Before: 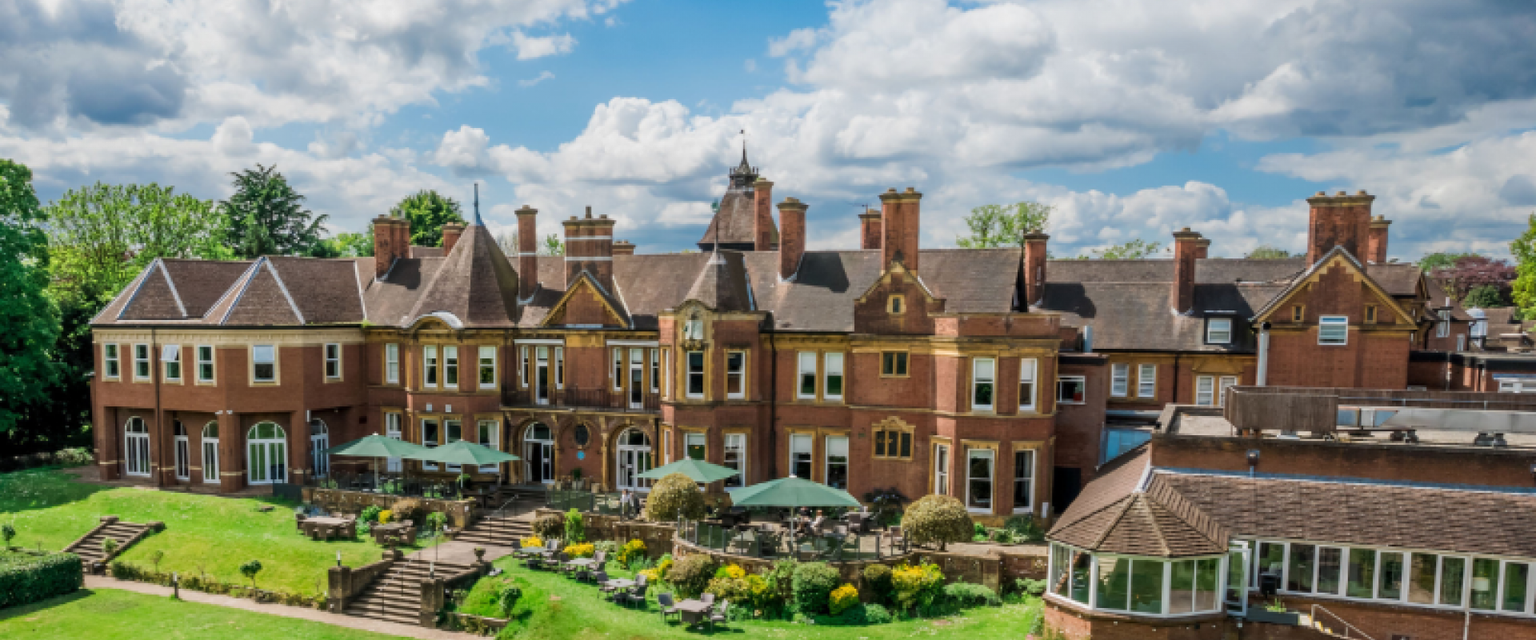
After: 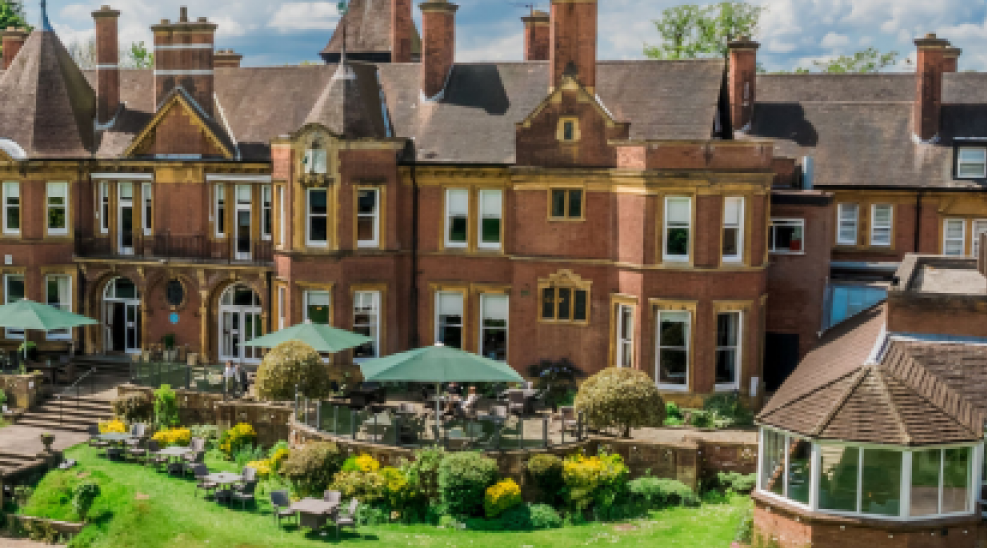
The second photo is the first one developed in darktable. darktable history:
crop and rotate: left 28.752%, top 31.46%, right 19.836%
